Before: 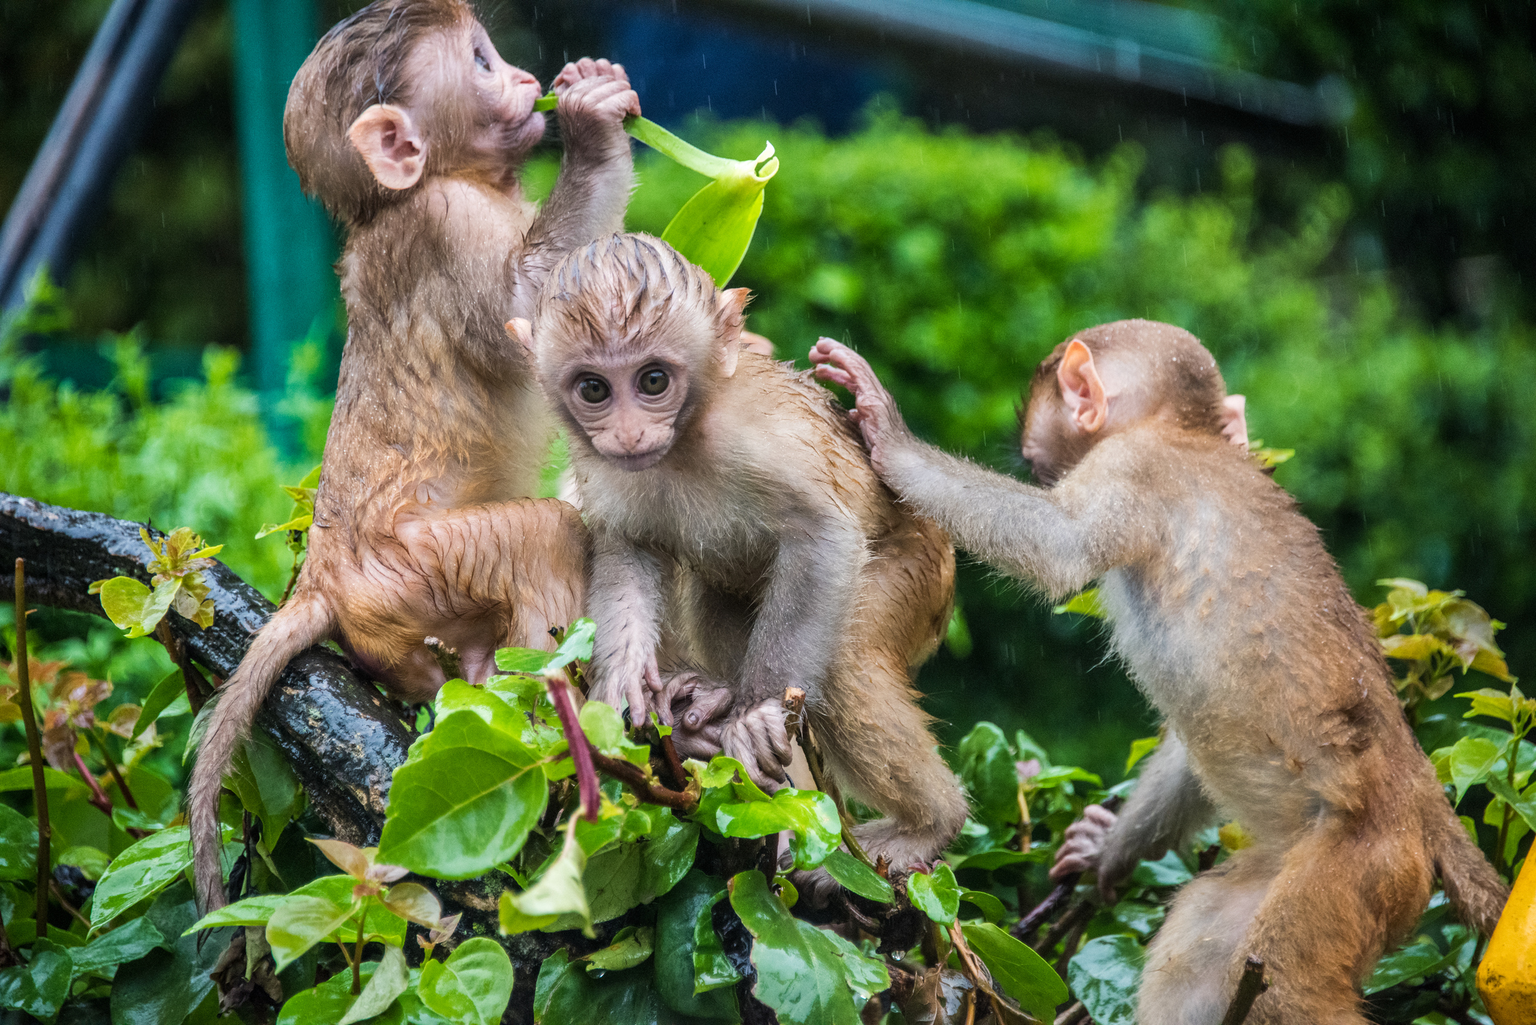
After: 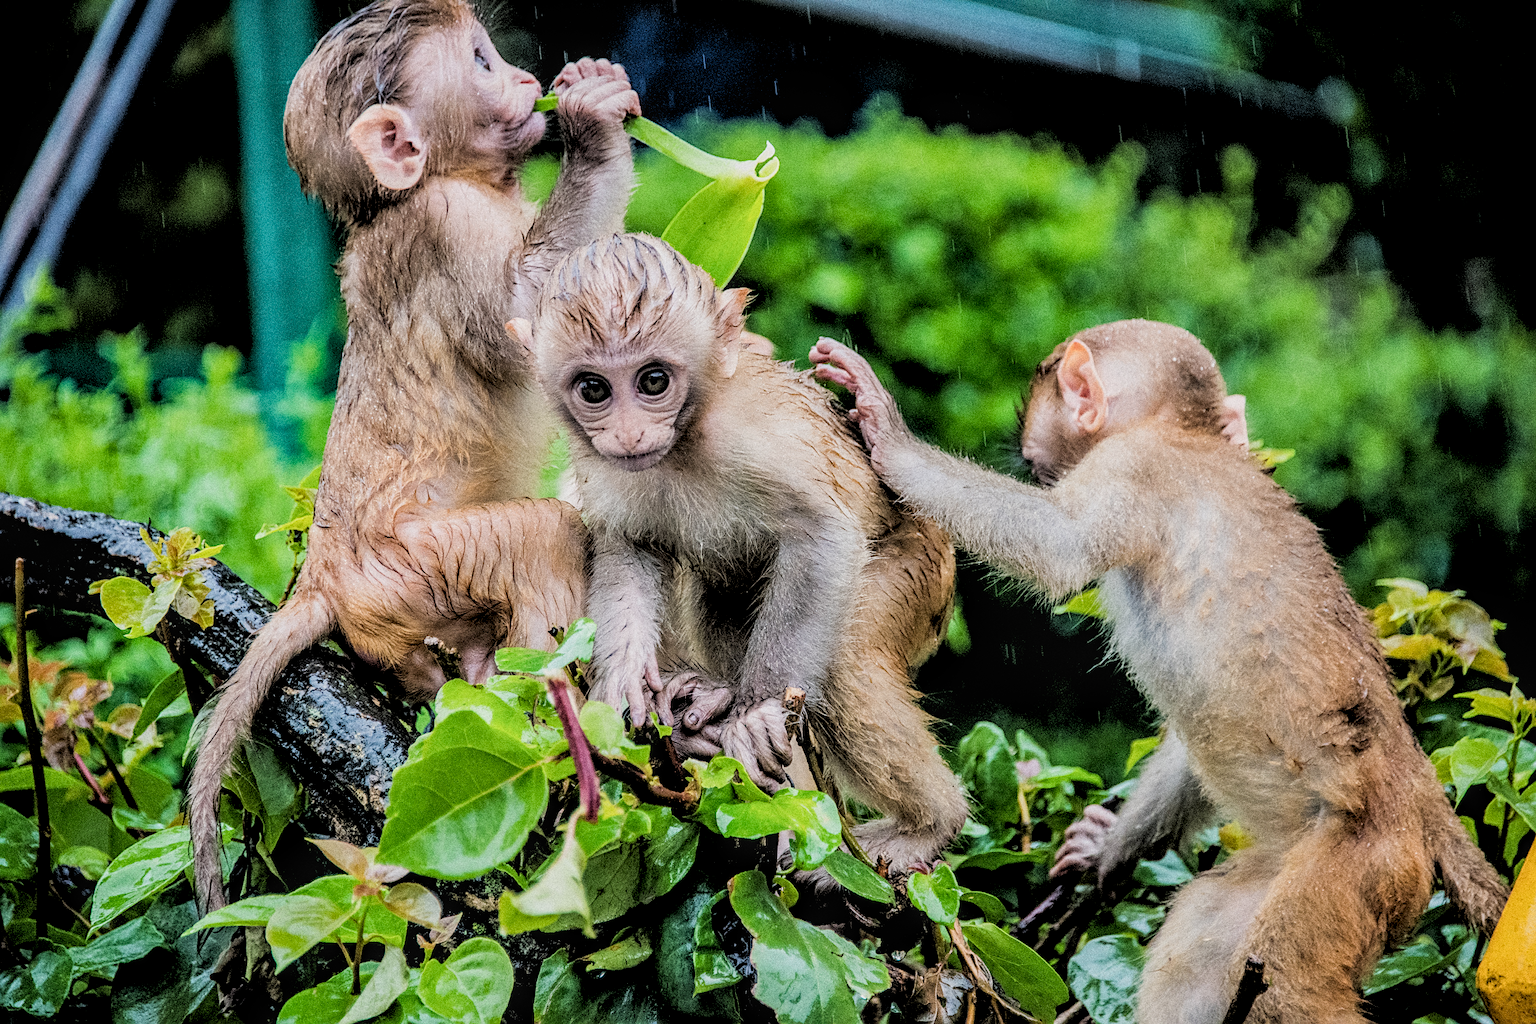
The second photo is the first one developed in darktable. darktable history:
rgb levels: levels [[0.029, 0.461, 0.922], [0, 0.5, 1], [0, 0.5, 1]]
sharpen: on, module defaults
filmic rgb: black relative exposure -7.65 EV, white relative exposure 4.56 EV, hardness 3.61
exposure: compensate exposure bias true, compensate highlight preservation false
local contrast: on, module defaults
grain: coarseness 0.09 ISO, strength 40%
